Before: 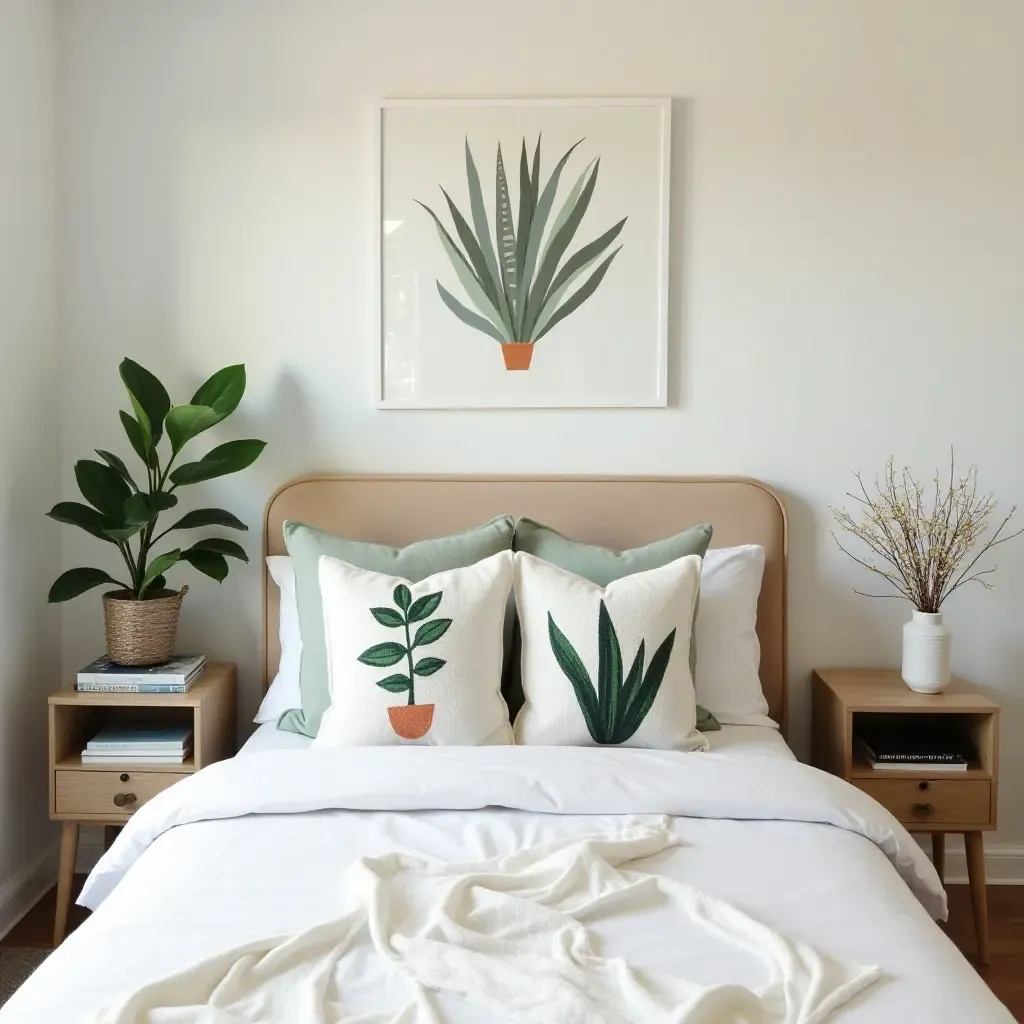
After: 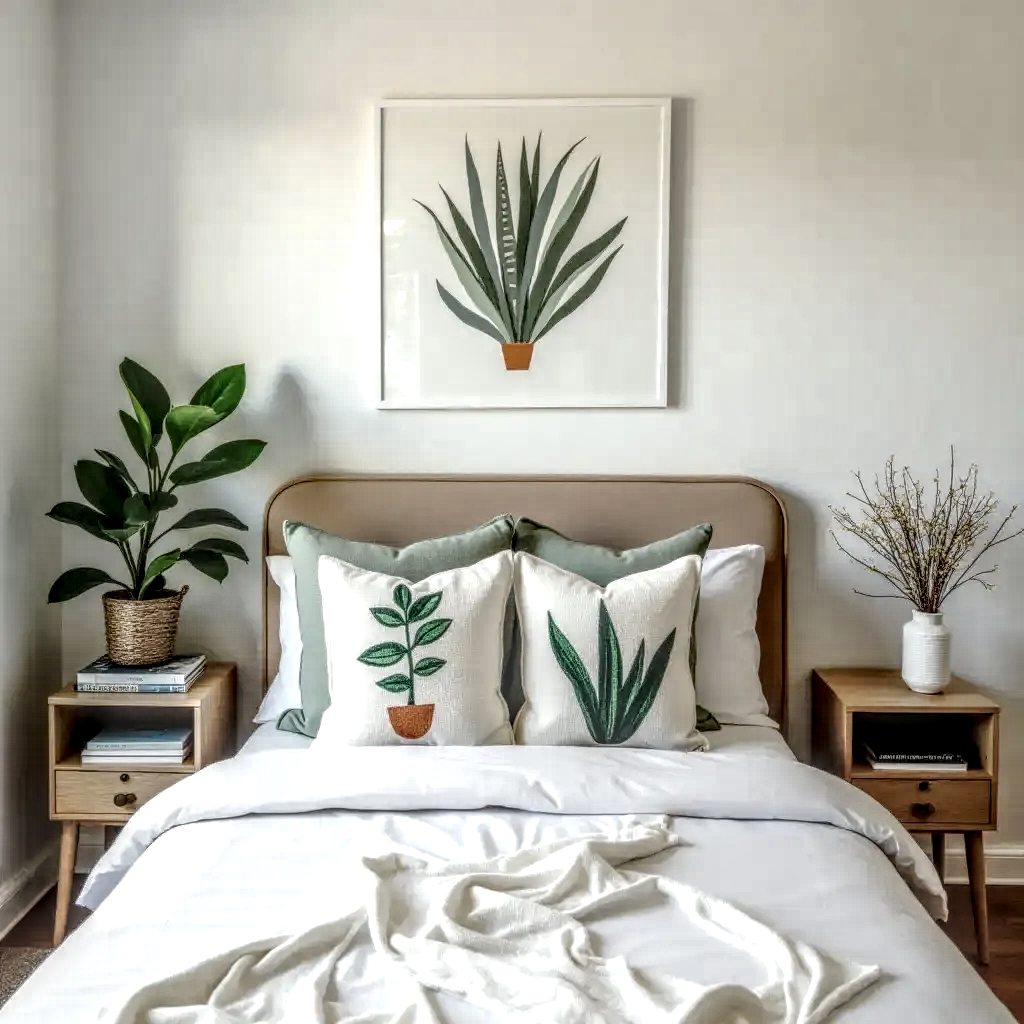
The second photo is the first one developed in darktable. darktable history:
tone curve: curves: ch0 [(0, 0.021) (0.049, 0.044) (0.157, 0.131) (0.365, 0.359) (0.499, 0.517) (0.675, 0.667) (0.856, 0.83) (1, 0.969)]; ch1 [(0, 0) (0.302, 0.309) (0.433, 0.443) (0.472, 0.47) (0.502, 0.503) (0.527, 0.516) (0.564, 0.557) (0.614, 0.645) (0.677, 0.722) (0.859, 0.889) (1, 1)]; ch2 [(0, 0) (0.33, 0.301) (0.447, 0.44) (0.487, 0.496) (0.502, 0.501) (0.535, 0.537) (0.565, 0.558) (0.608, 0.624) (1, 1)], preserve colors none
local contrast: highlights 2%, shadows 2%, detail 298%, midtone range 0.3
